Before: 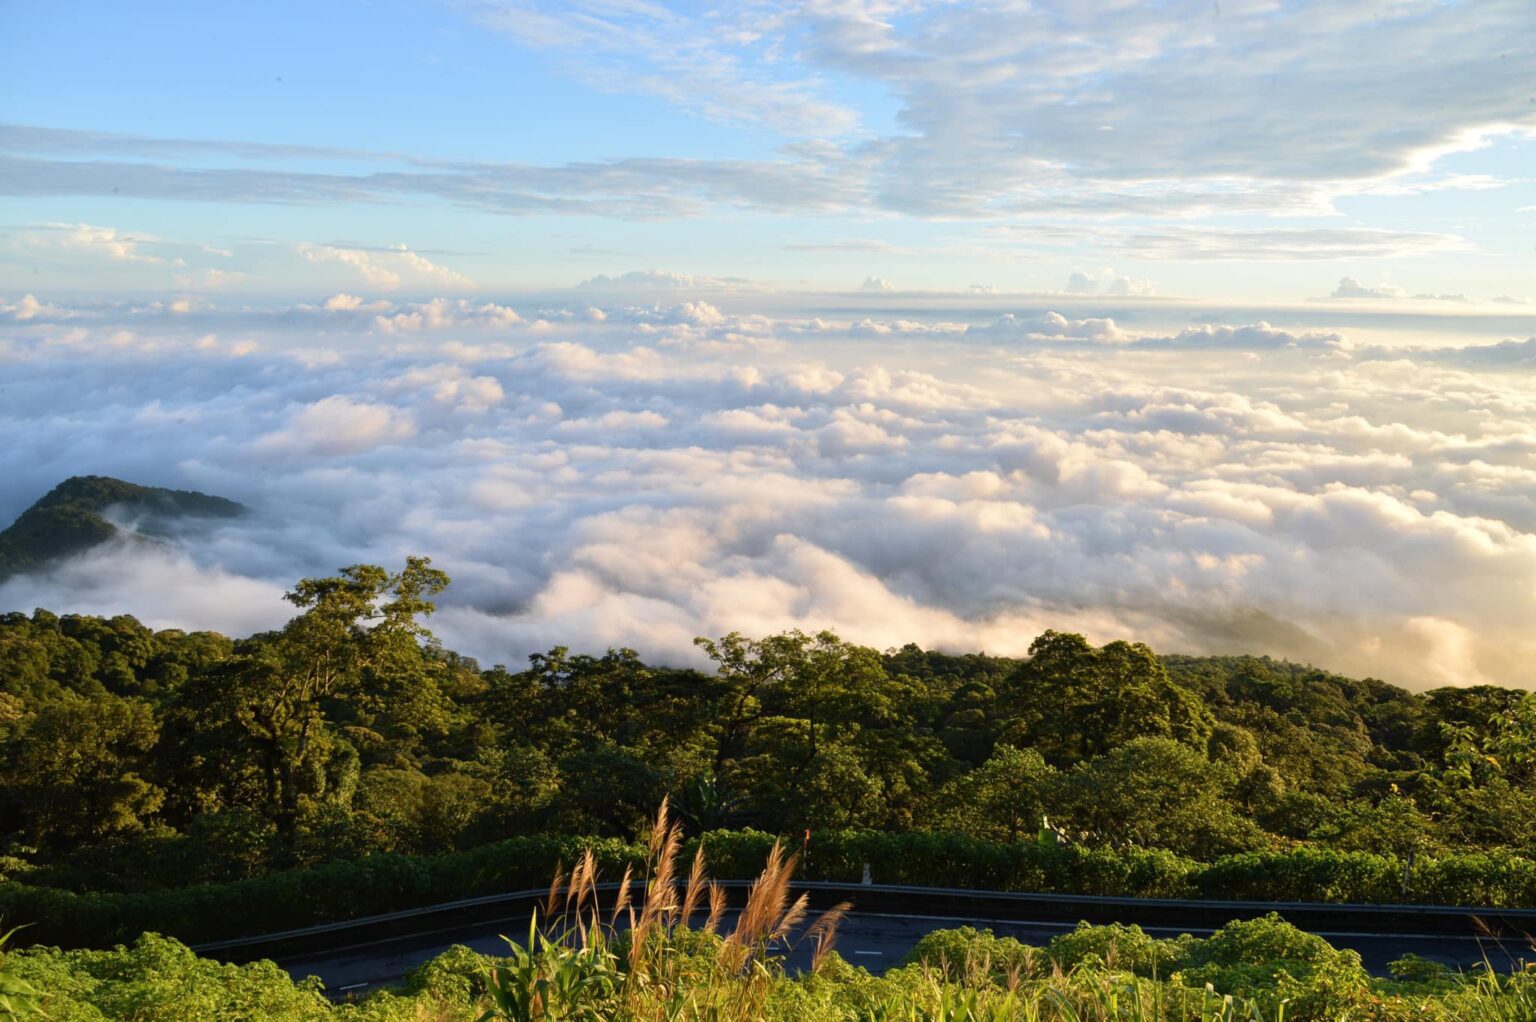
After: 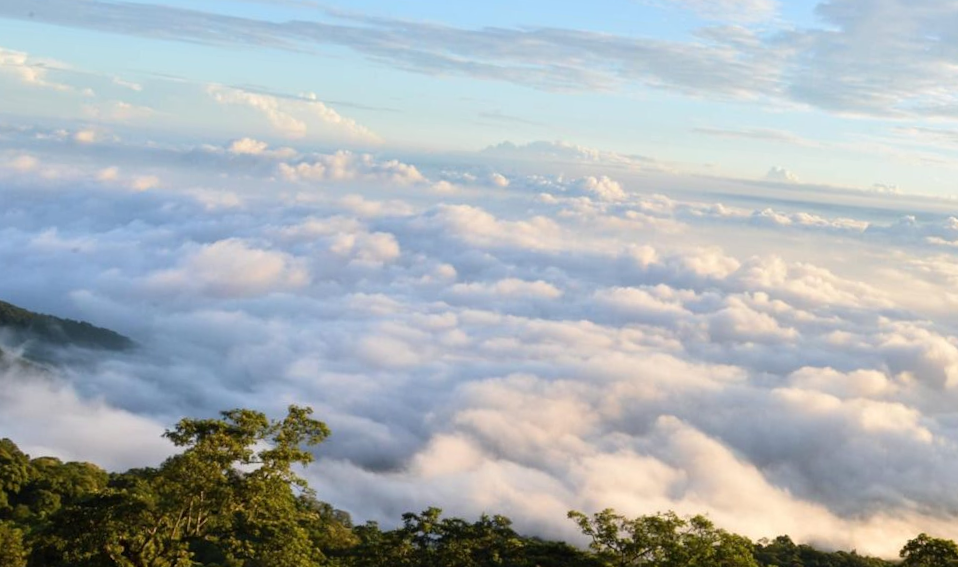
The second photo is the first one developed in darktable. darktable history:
crop and rotate: angle -4.99°, left 2.122%, top 6.945%, right 27.566%, bottom 30.519%
